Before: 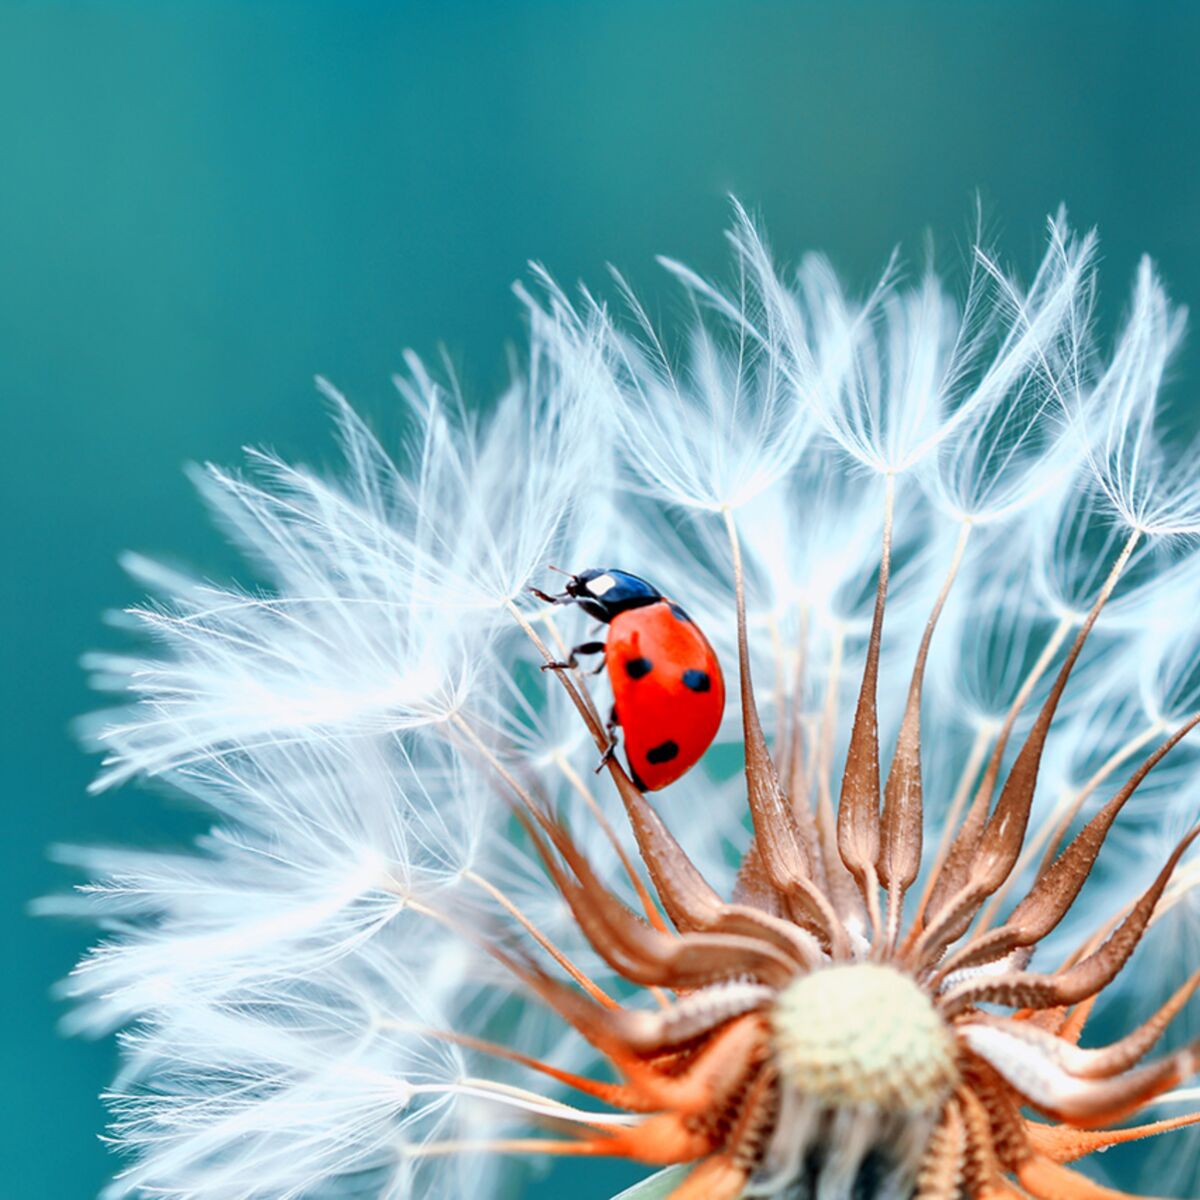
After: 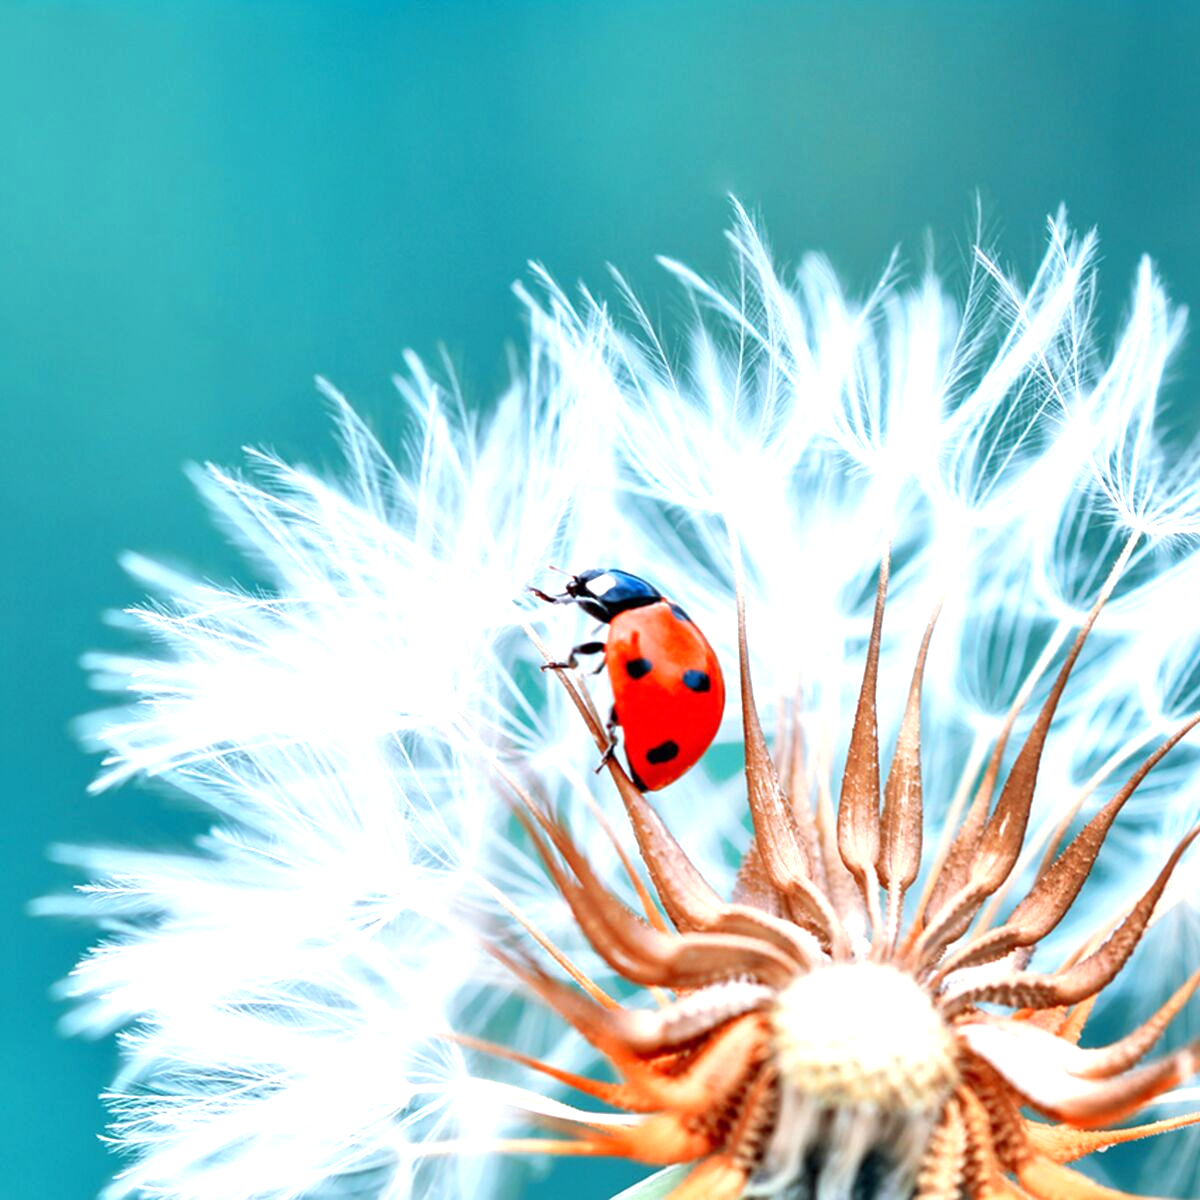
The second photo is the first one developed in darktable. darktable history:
exposure: exposure 0.745 EV, compensate exposure bias true, compensate highlight preservation false
